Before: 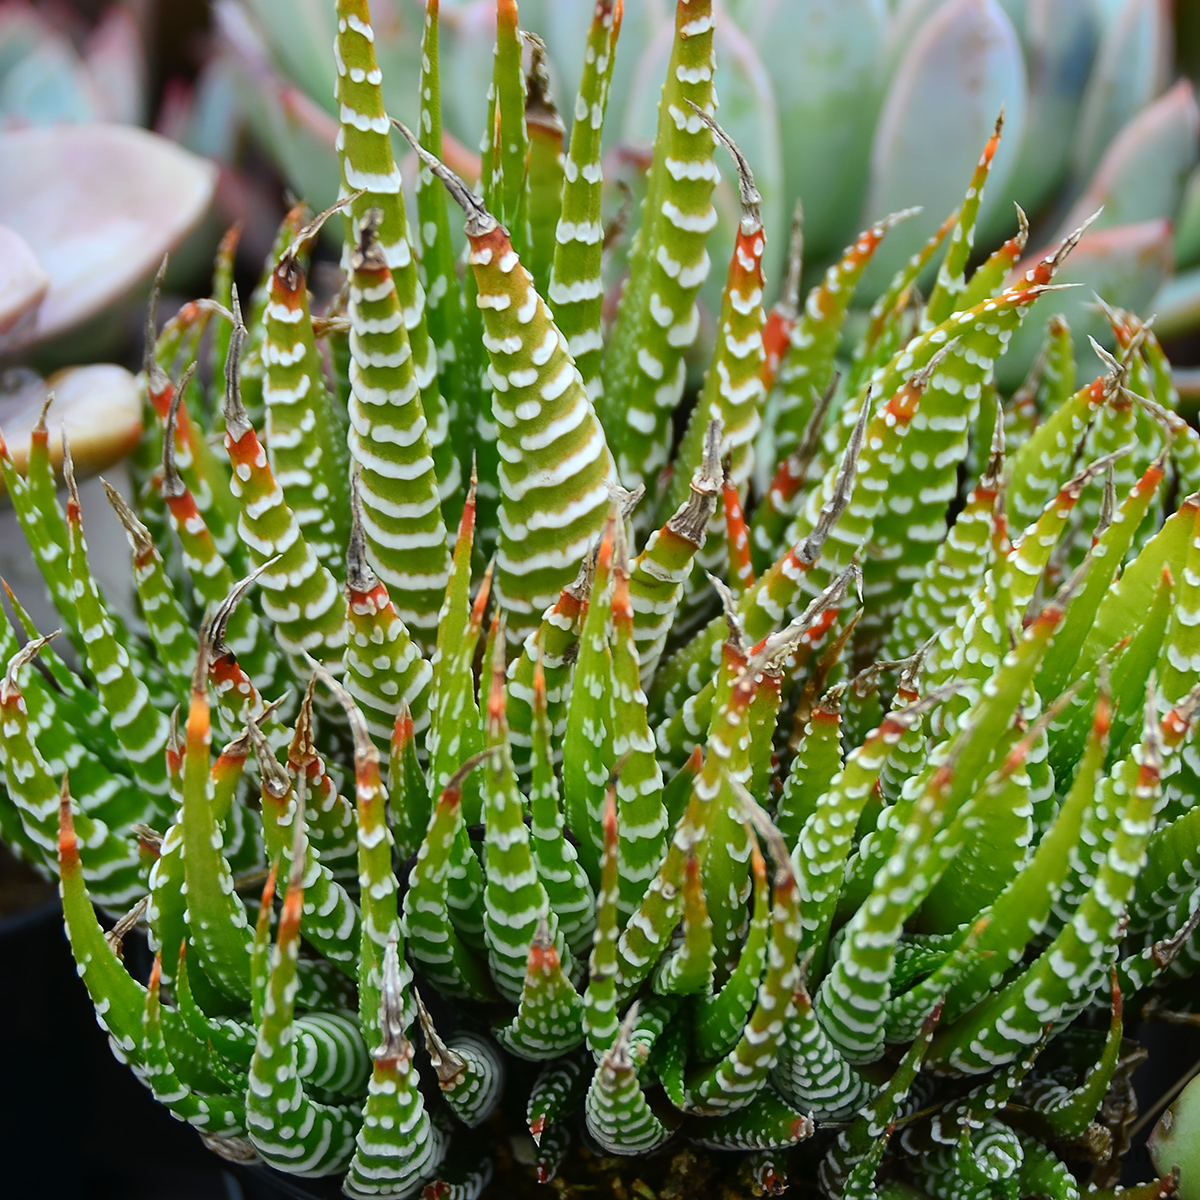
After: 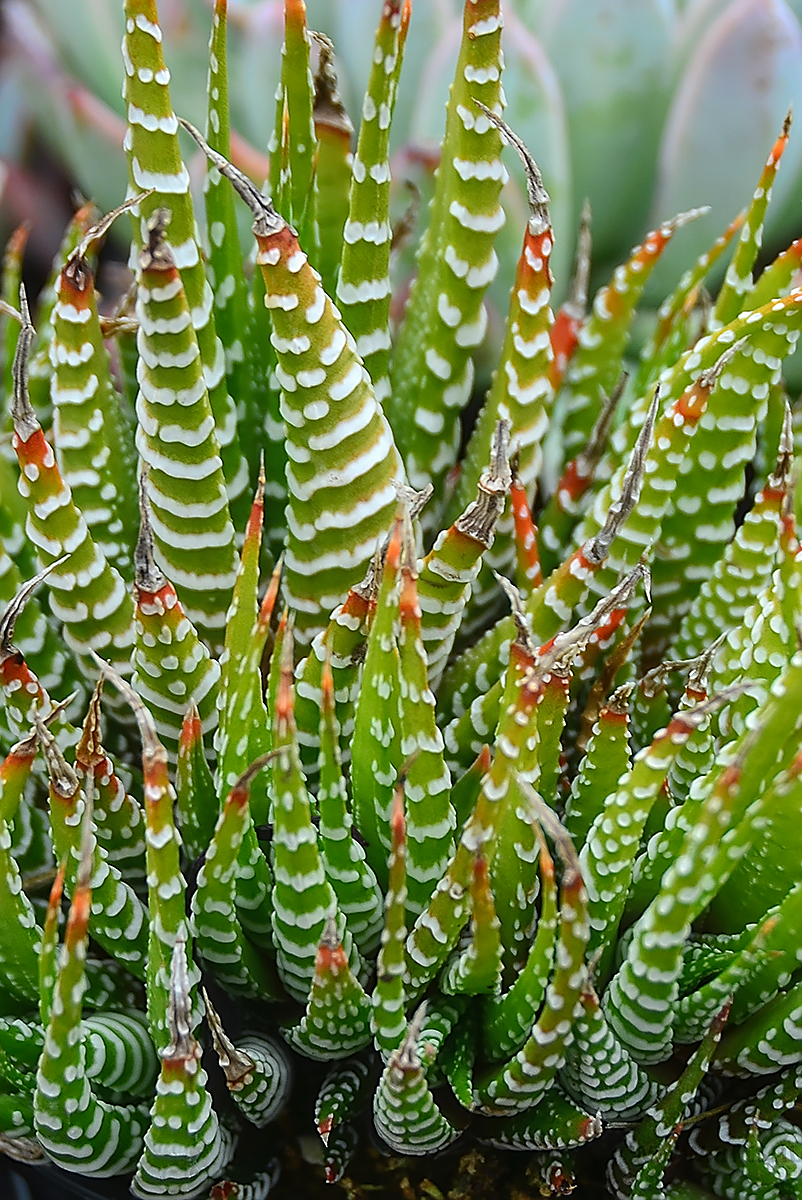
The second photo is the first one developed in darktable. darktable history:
sharpen: radius 1.4, amount 1.25, threshold 0.7
local contrast: detail 110%
crop and rotate: left 17.732%, right 15.423%
